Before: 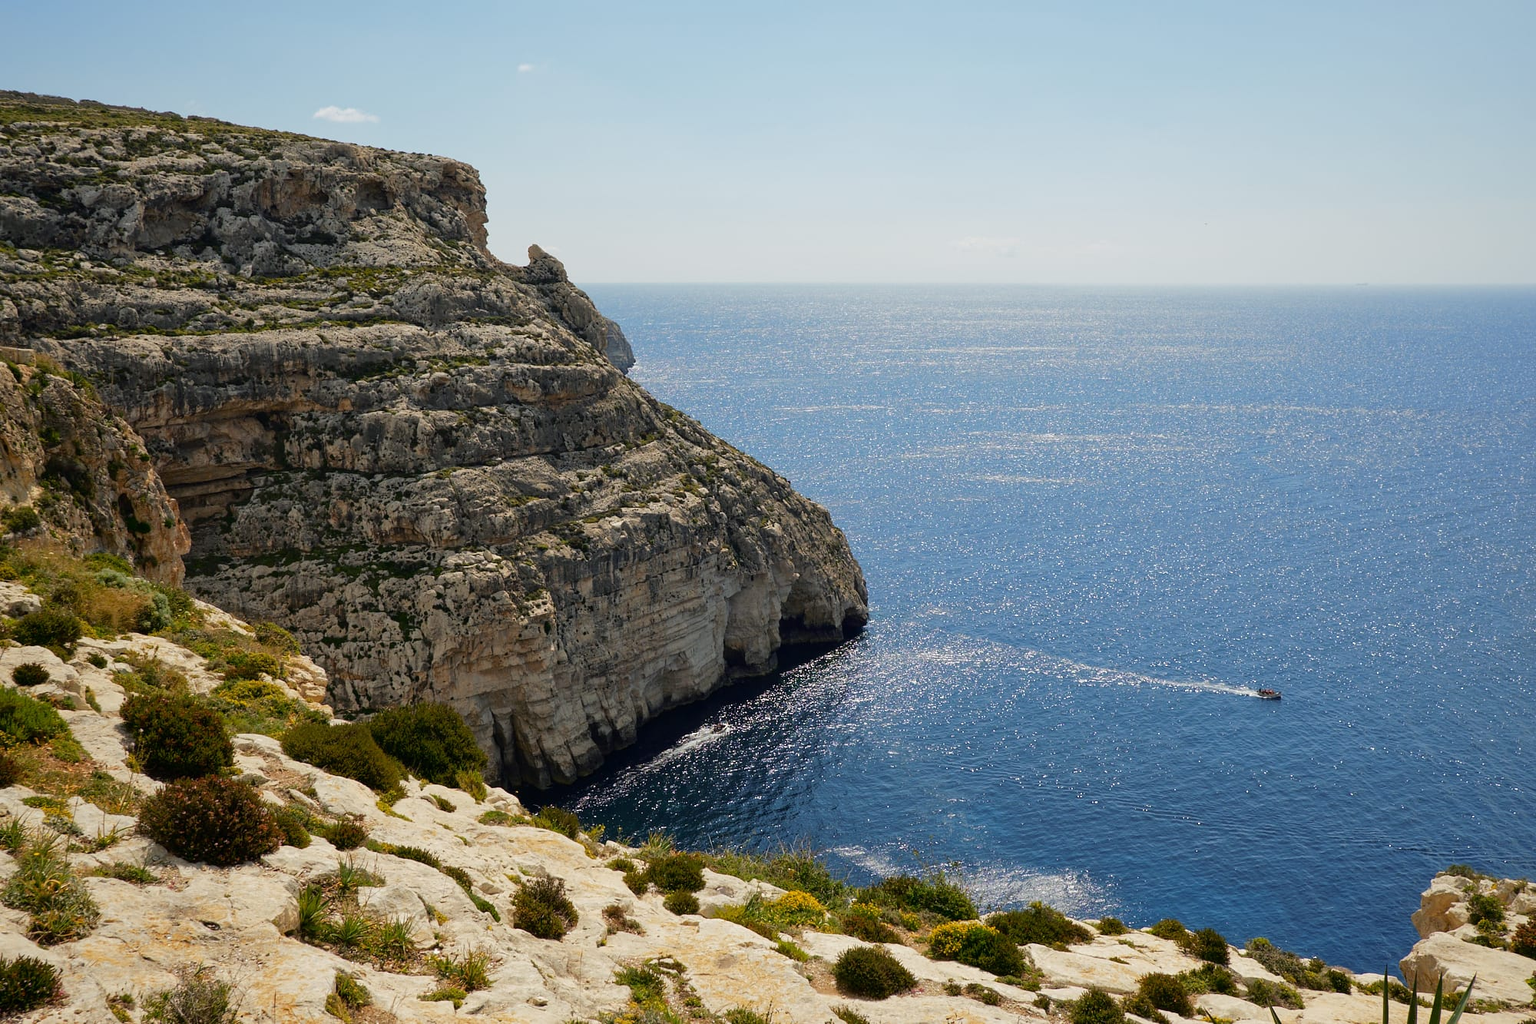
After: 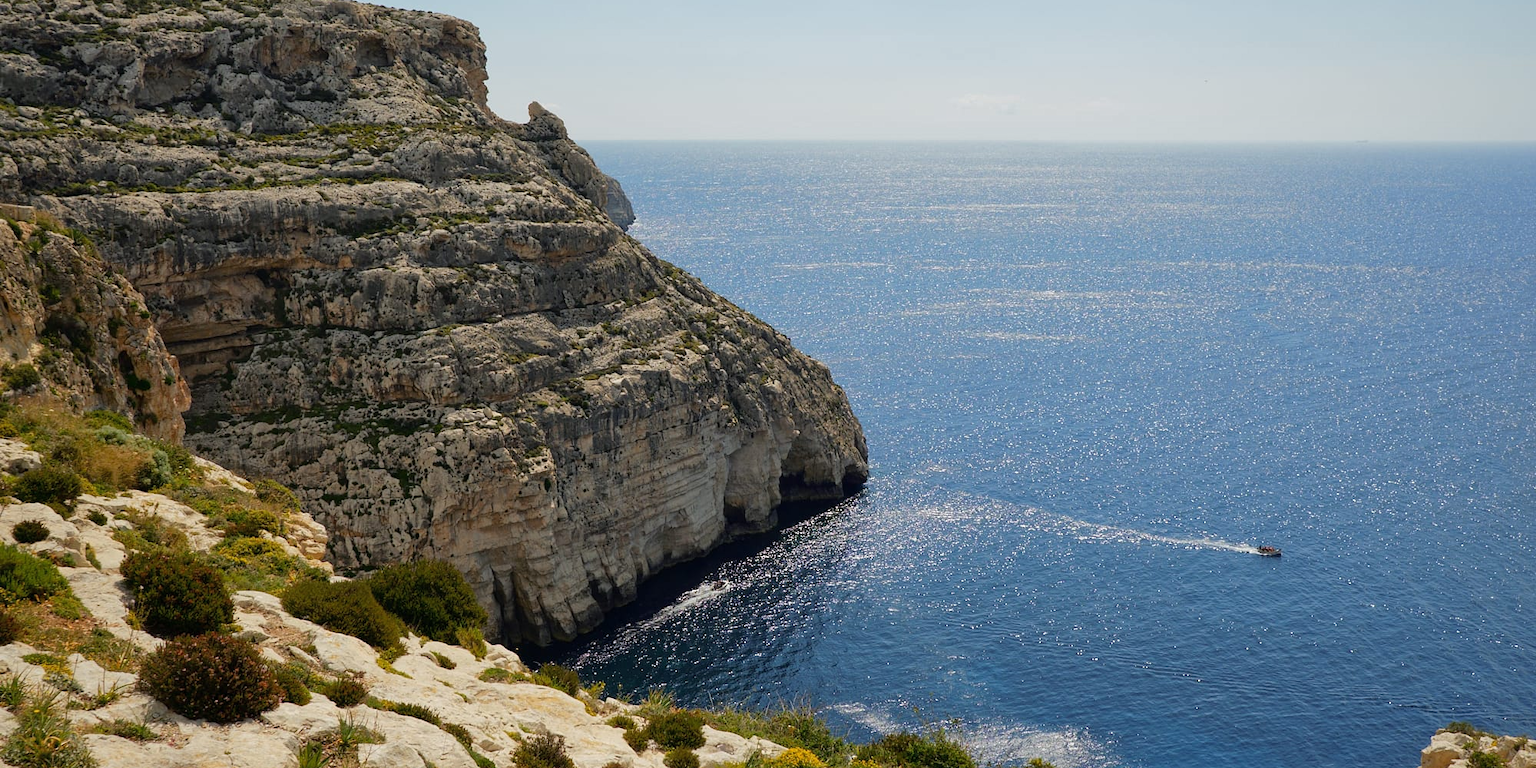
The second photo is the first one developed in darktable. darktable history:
crop: top 13.966%, bottom 10.969%
shadows and highlights: shadows 25.53, highlights -24.57
